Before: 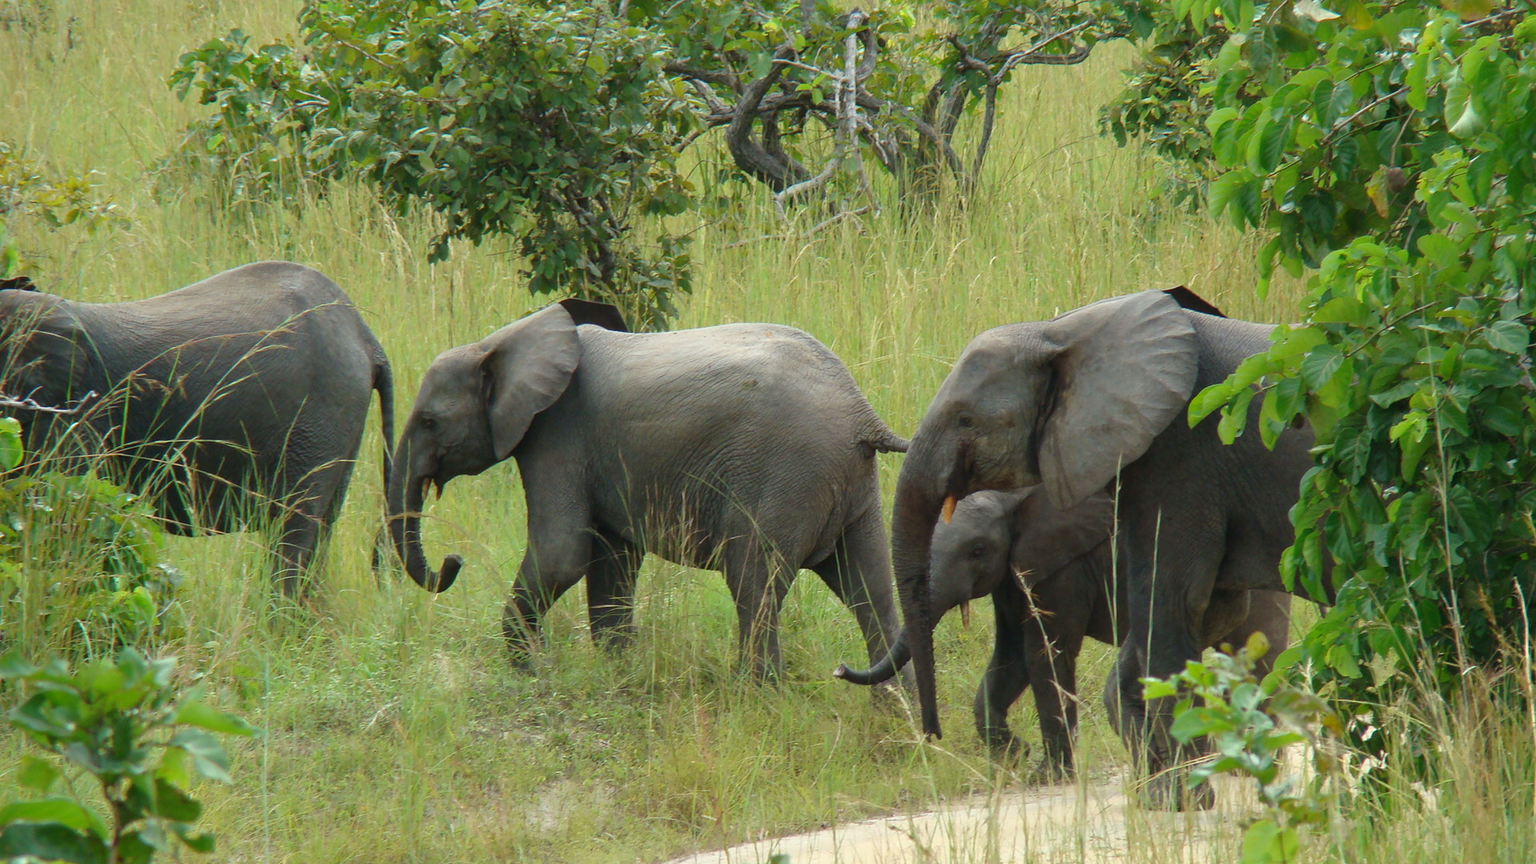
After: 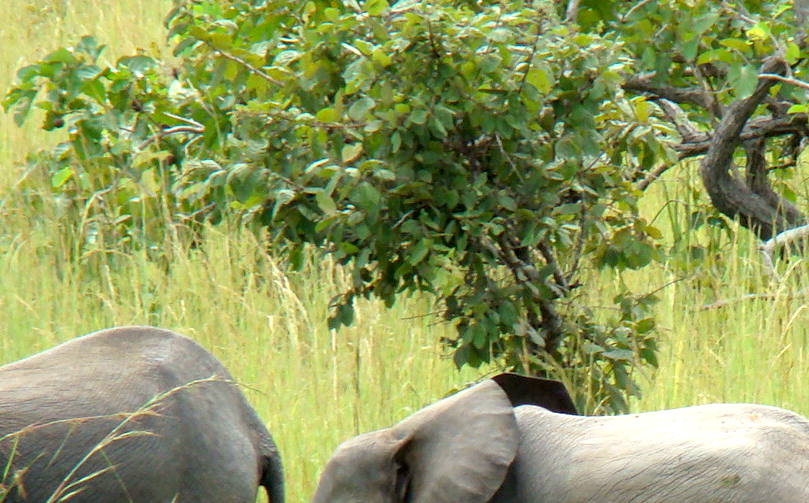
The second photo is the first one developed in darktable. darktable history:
crop and rotate: left 10.826%, top 0.076%, right 47.006%, bottom 53.294%
tone curve: curves: ch0 [(0, 0) (0.003, 0.003) (0.011, 0.011) (0.025, 0.025) (0.044, 0.045) (0.069, 0.07) (0.1, 0.101) (0.136, 0.138) (0.177, 0.18) (0.224, 0.228) (0.277, 0.281) (0.335, 0.34) (0.399, 0.405) (0.468, 0.475) (0.543, 0.551) (0.623, 0.633) (0.709, 0.72) (0.801, 0.813) (0.898, 0.907) (1, 1)], color space Lab, linked channels, preserve colors none
tone equalizer: -8 EV -0.756 EV, -7 EV -0.74 EV, -6 EV -0.628 EV, -5 EV -0.415 EV, -3 EV 0.382 EV, -2 EV 0.6 EV, -1 EV 0.689 EV, +0 EV 0.744 EV
color balance rgb: power › chroma 0.324%, power › hue 25.05°, highlights gain › chroma 0.214%, highlights gain › hue 330.51°, global offset › luminance -0.904%, perceptual saturation grading › global saturation 0.696%
